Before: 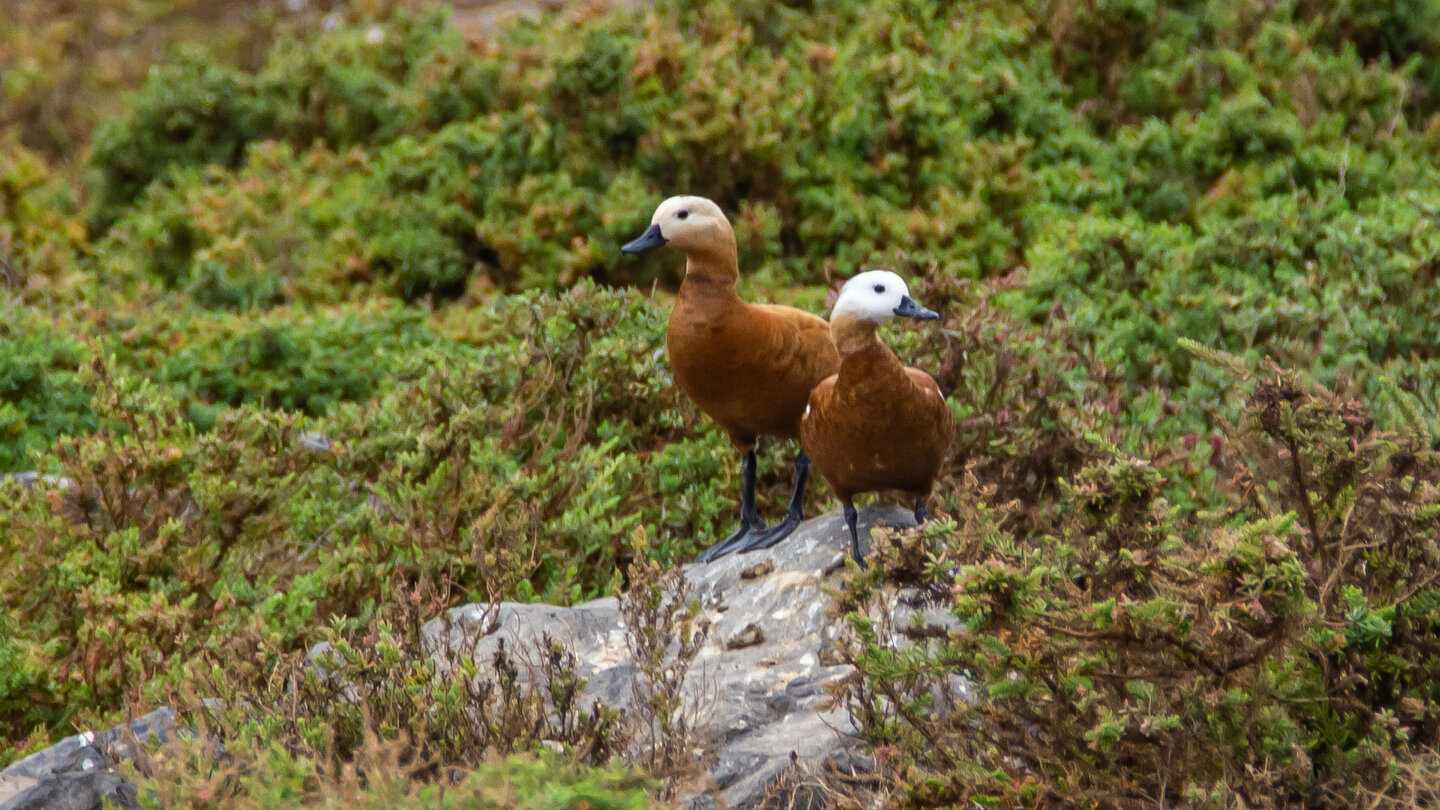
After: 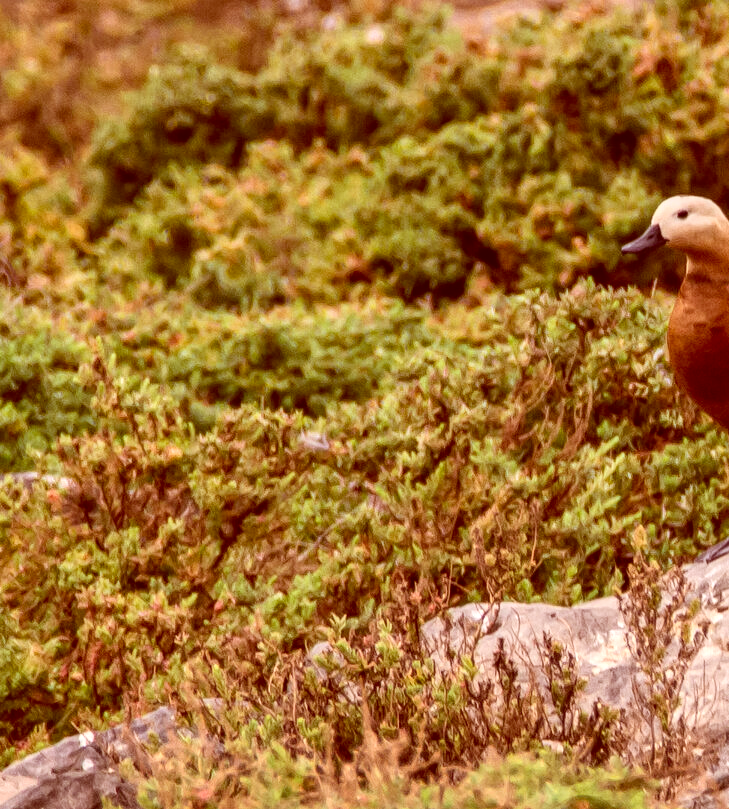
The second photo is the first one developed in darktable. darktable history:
contrast brightness saturation: contrast 0.203, brightness 0.147, saturation 0.147
color correction: highlights a* 9.54, highlights b* 8.58, shadows a* 39.46, shadows b* 39.71, saturation 0.808
crop and rotate: left 0.063%, top 0%, right 49.246%
local contrast: on, module defaults
